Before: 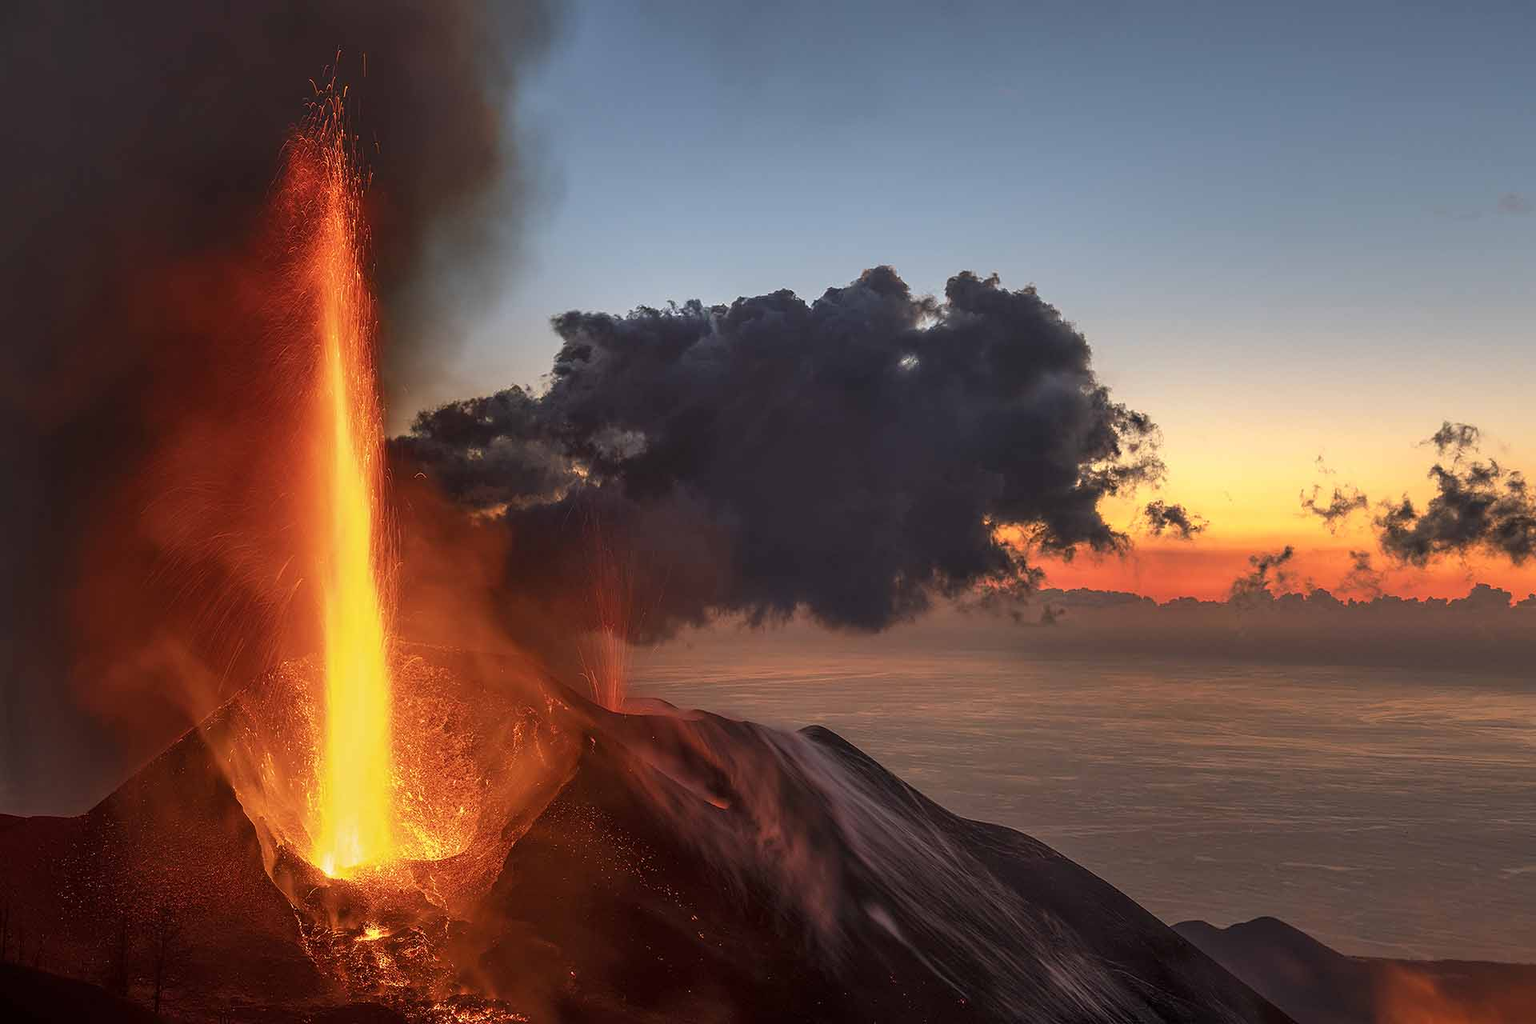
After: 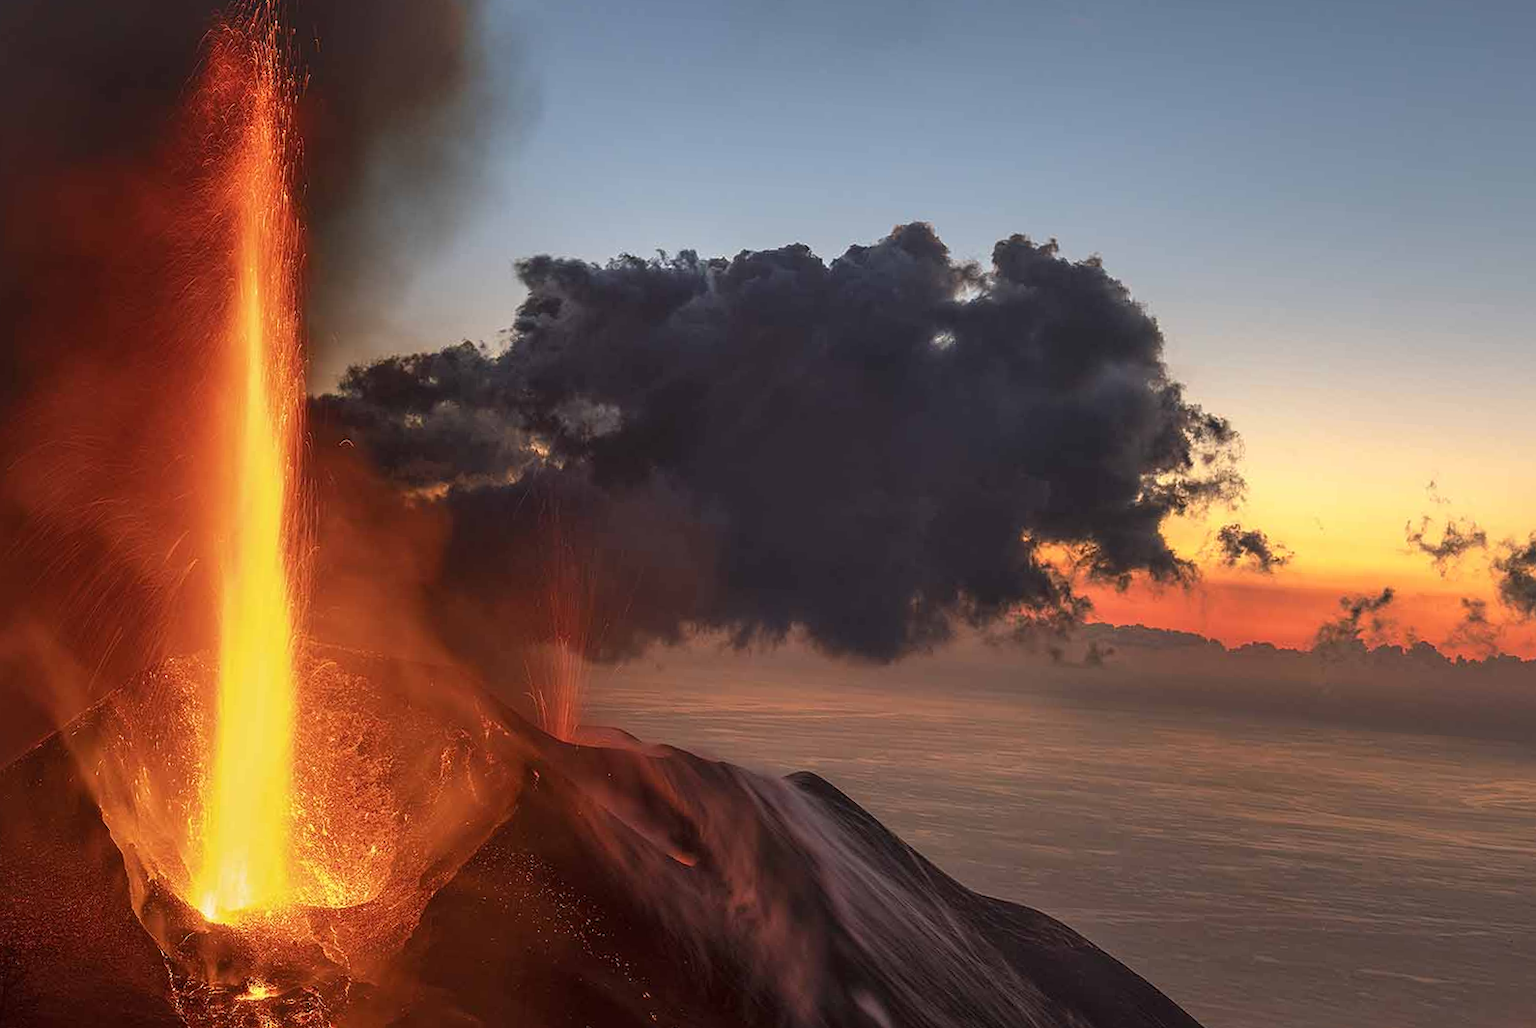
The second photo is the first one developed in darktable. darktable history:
crop and rotate: angle -3.27°, left 5.421%, top 5.222%, right 4.776%, bottom 4.594%
